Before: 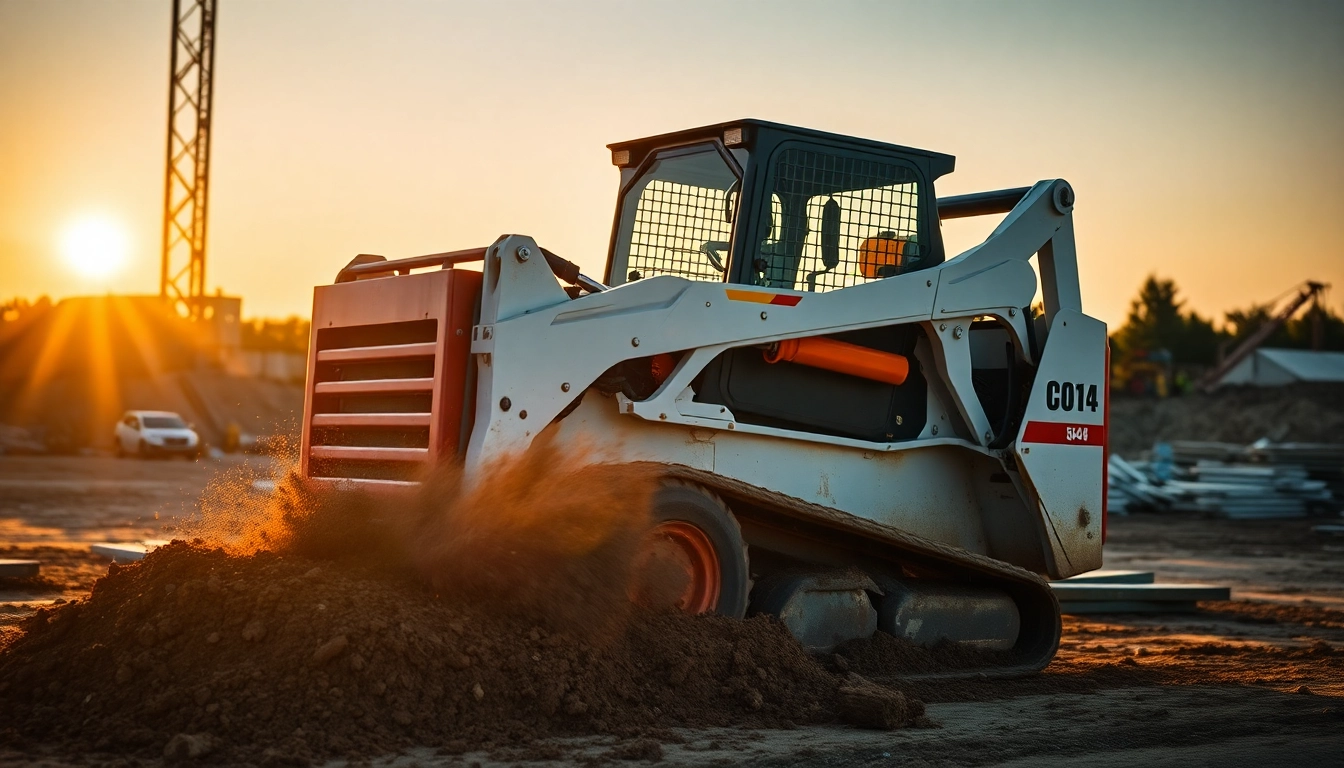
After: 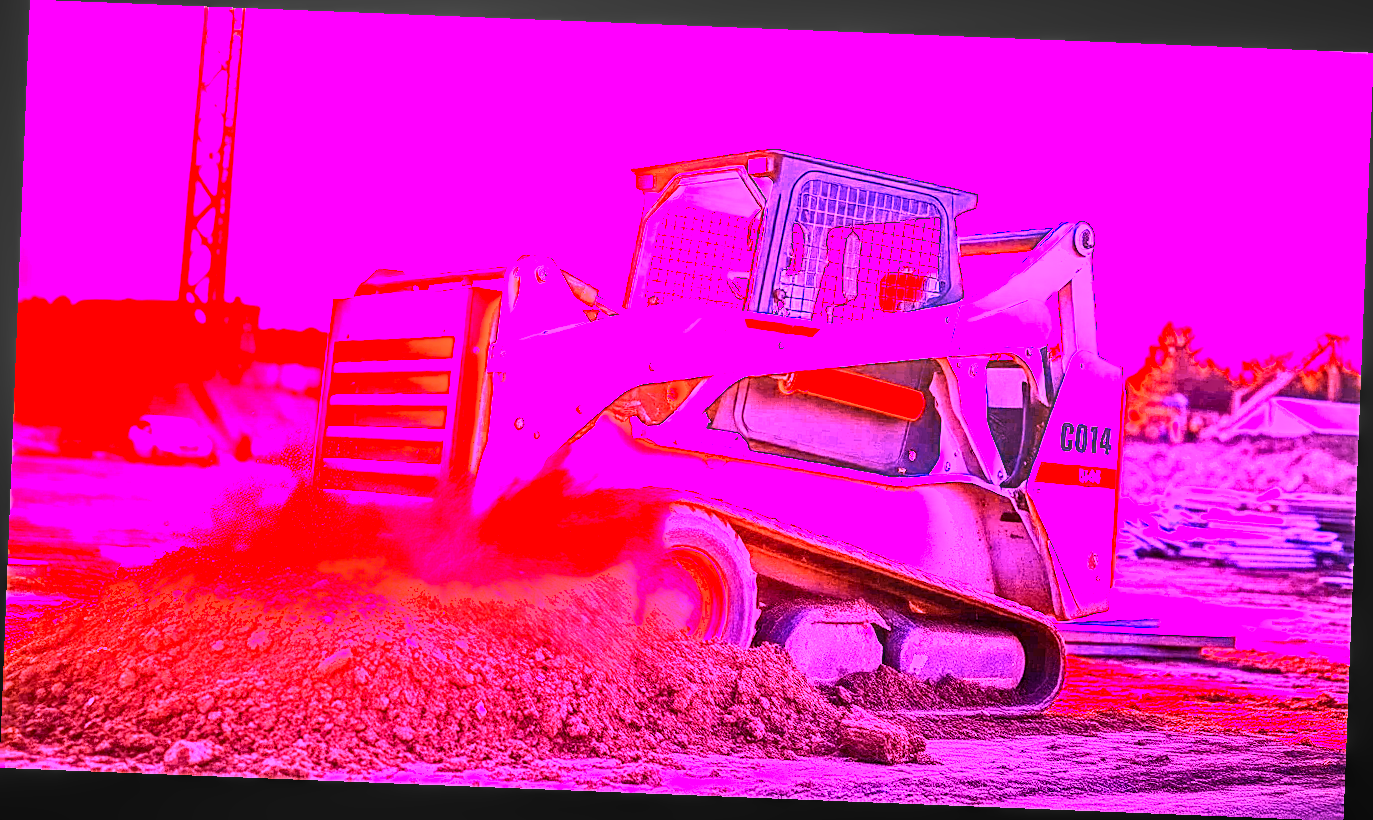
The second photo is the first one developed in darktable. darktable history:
shadows and highlights: shadows 25, highlights -25
haze removal: compatibility mode true, adaptive false
local contrast: highlights 59%, detail 145%
white balance: red 8, blue 8
contrast brightness saturation: contrast 0.22
rotate and perspective: rotation 2.27°, automatic cropping off
sharpen: on, module defaults
